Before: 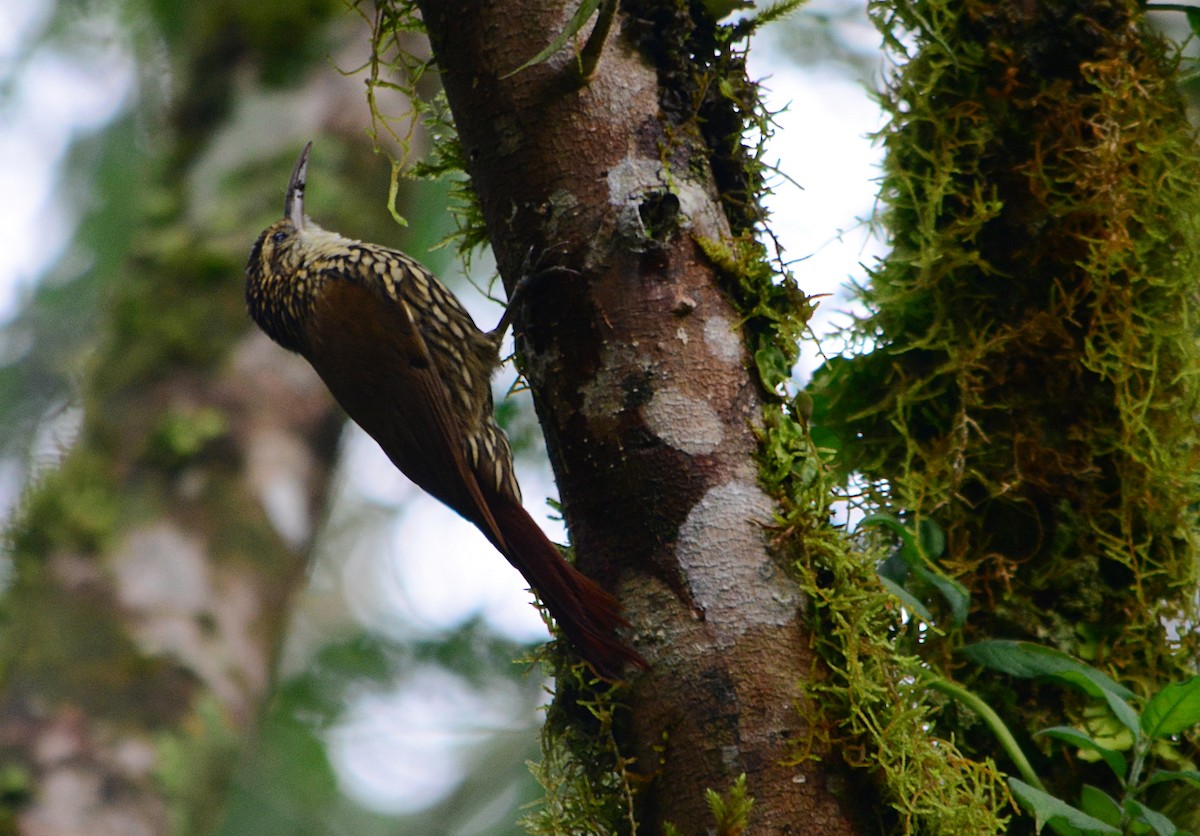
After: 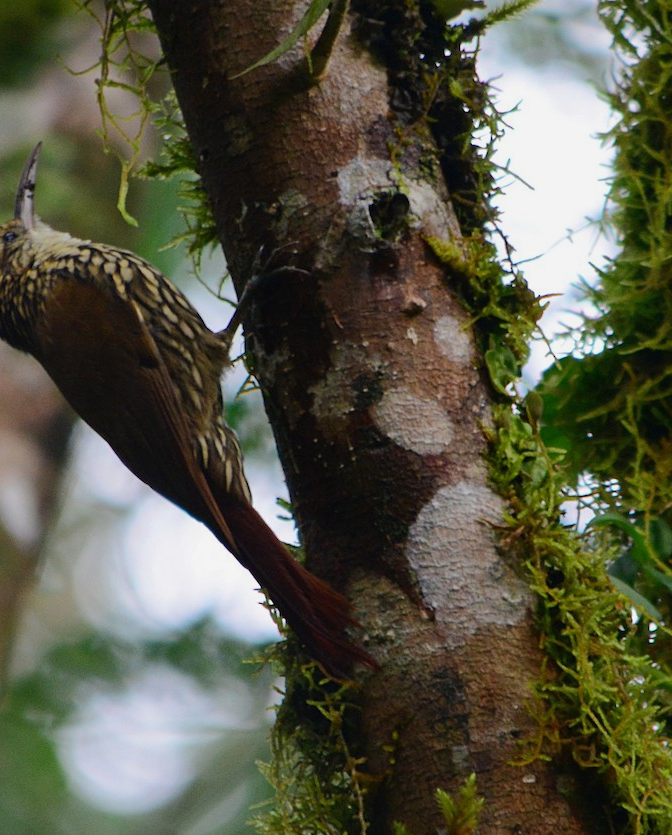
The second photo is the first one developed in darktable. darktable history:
crop and rotate: left 22.555%, right 21.369%
shadows and highlights: shadows 25.69, white point adjustment -3.16, highlights -30.19
